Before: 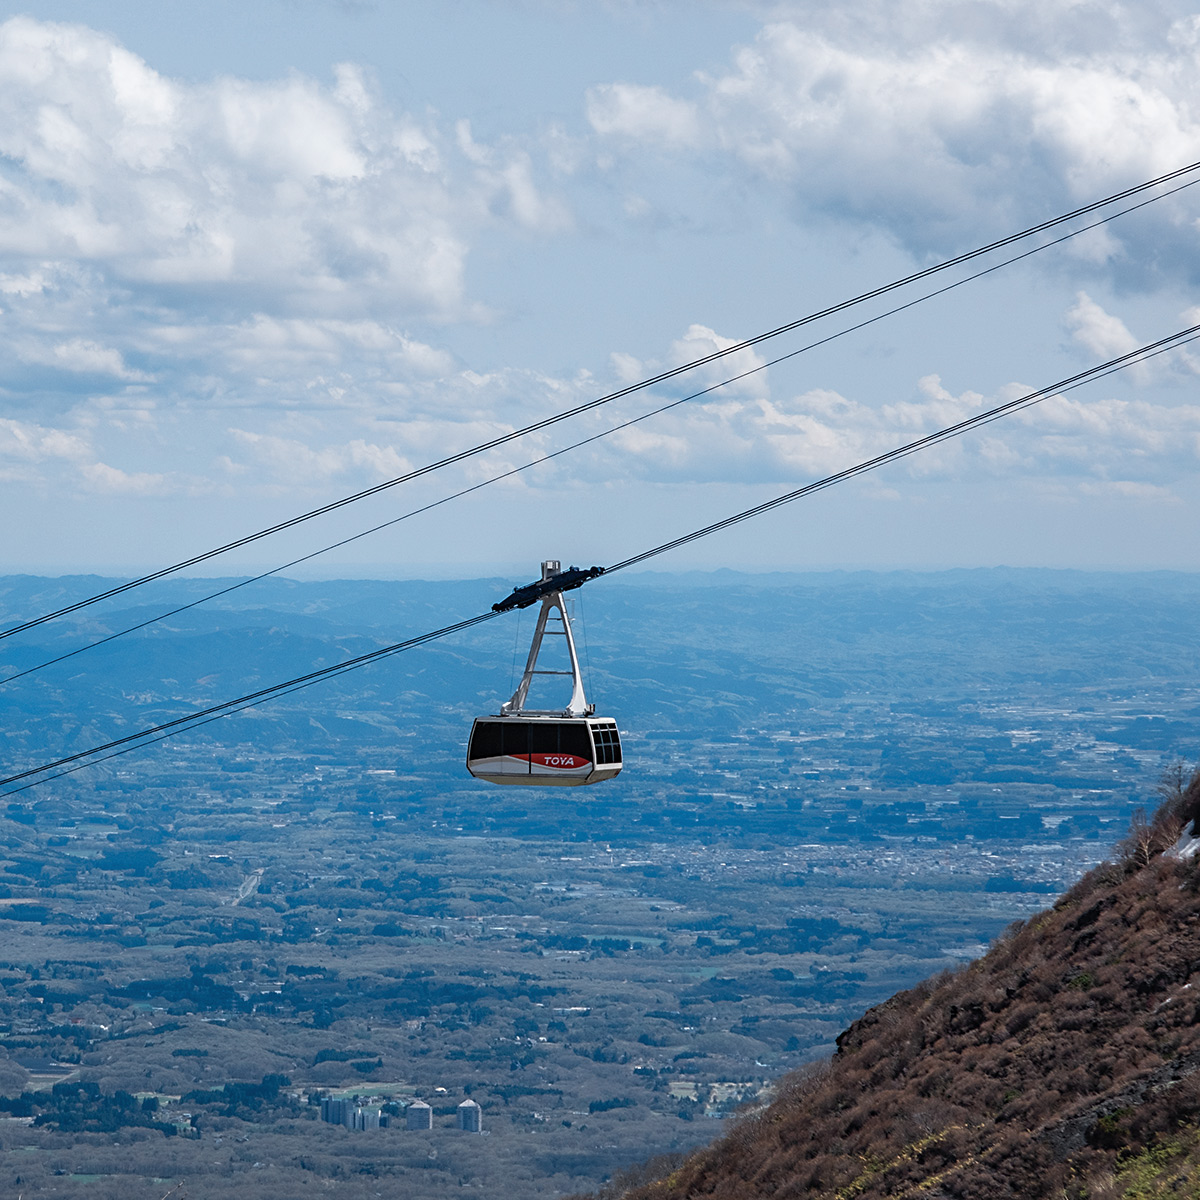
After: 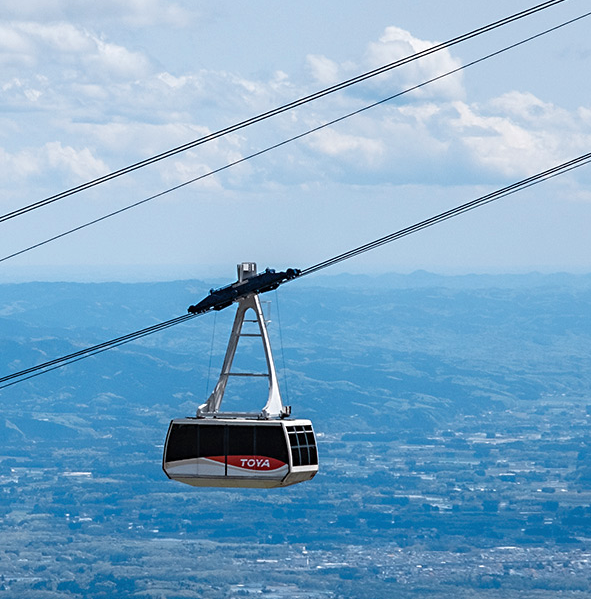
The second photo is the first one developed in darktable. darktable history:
exposure: exposure 0.234 EV, compensate highlight preservation false
crop: left 25.356%, top 24.886%, right 25.369%, bottom 25.185%
